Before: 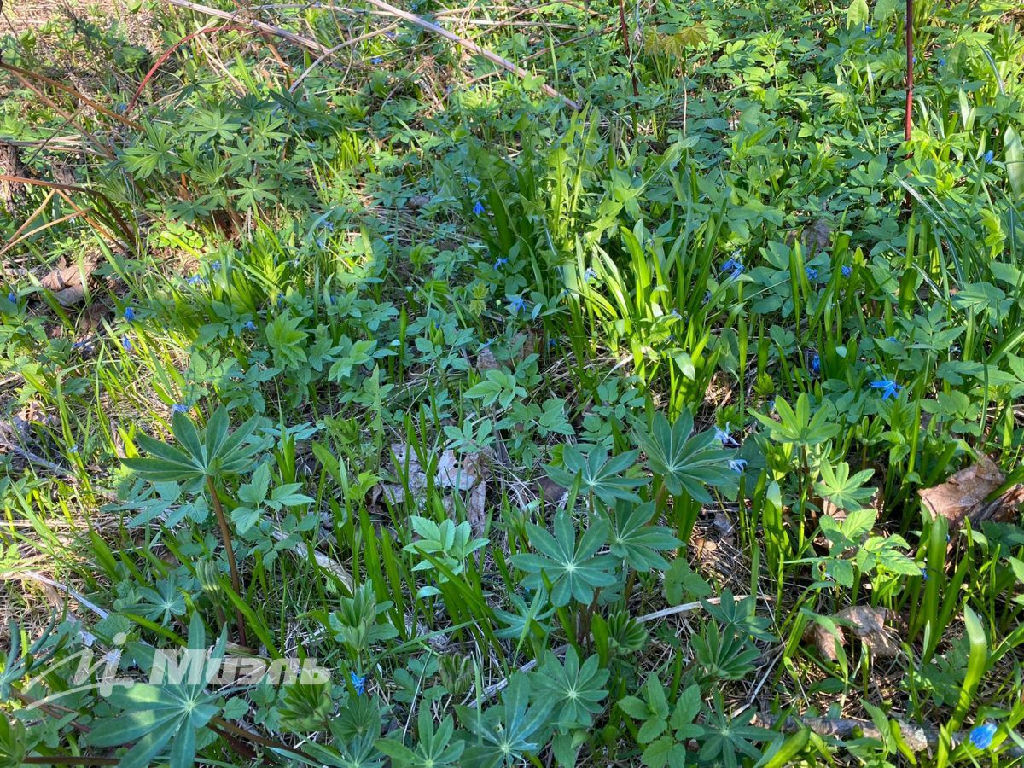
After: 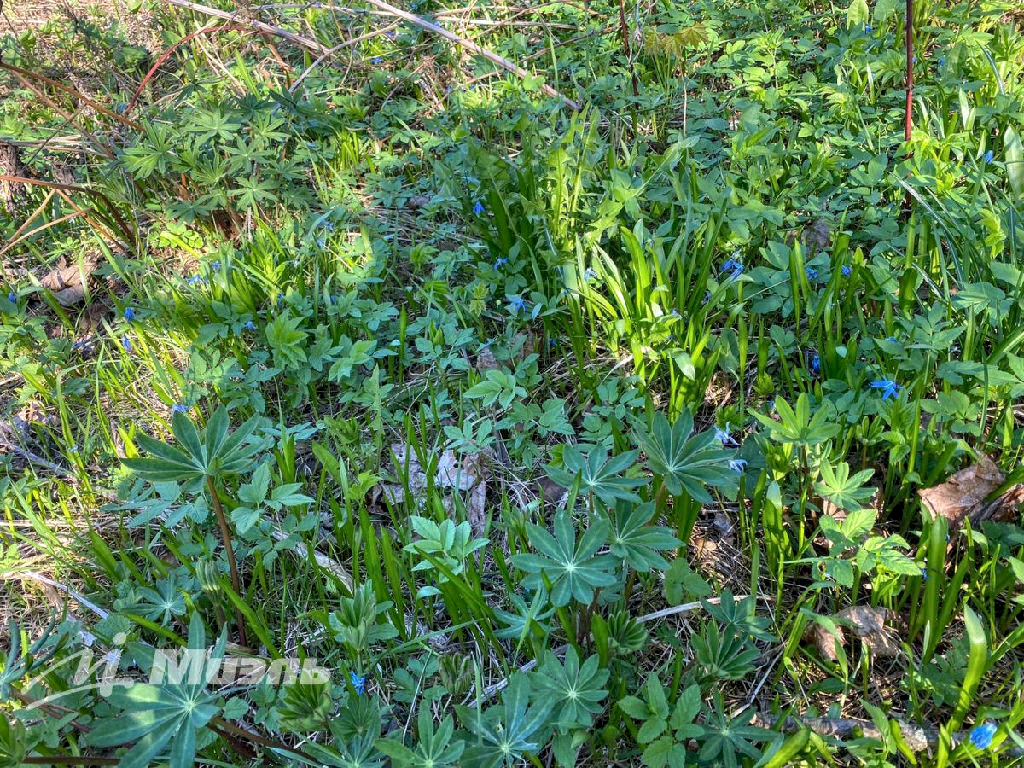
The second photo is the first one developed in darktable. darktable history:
local contrast: highlights 97%, shadows 84%, detail 160%, midtone range 0.2
